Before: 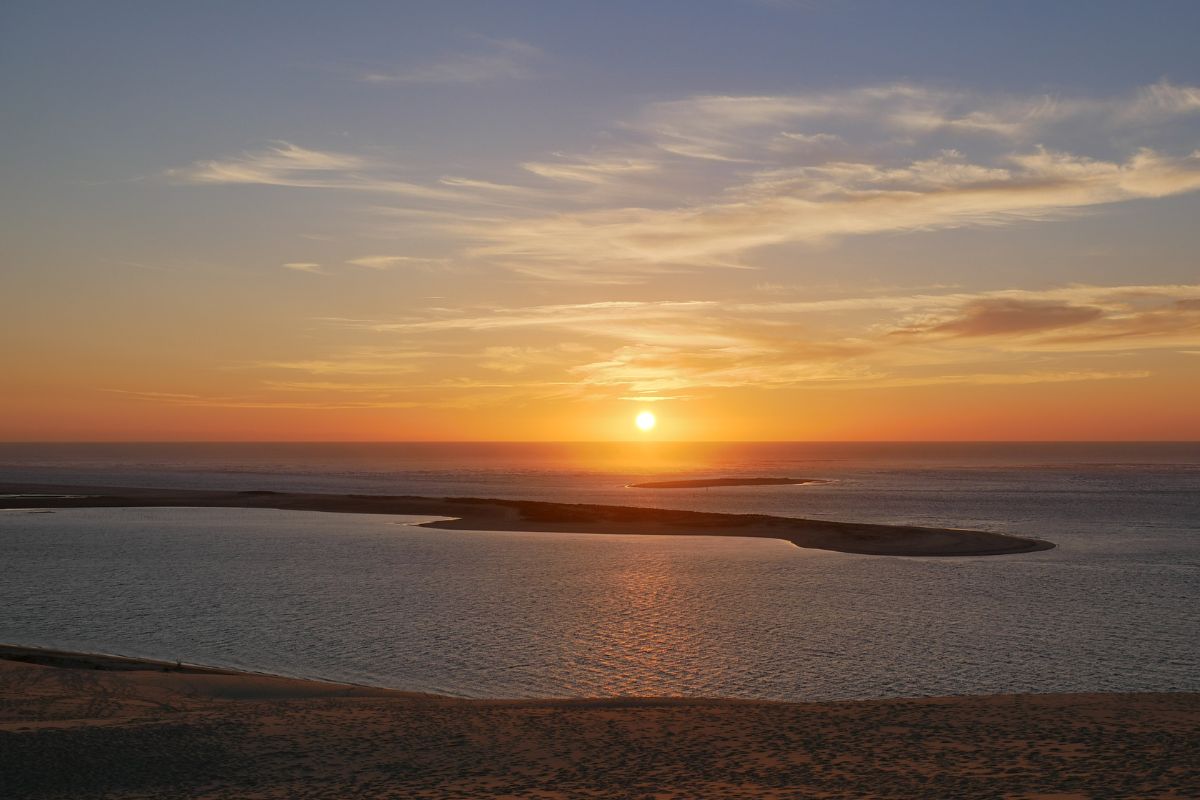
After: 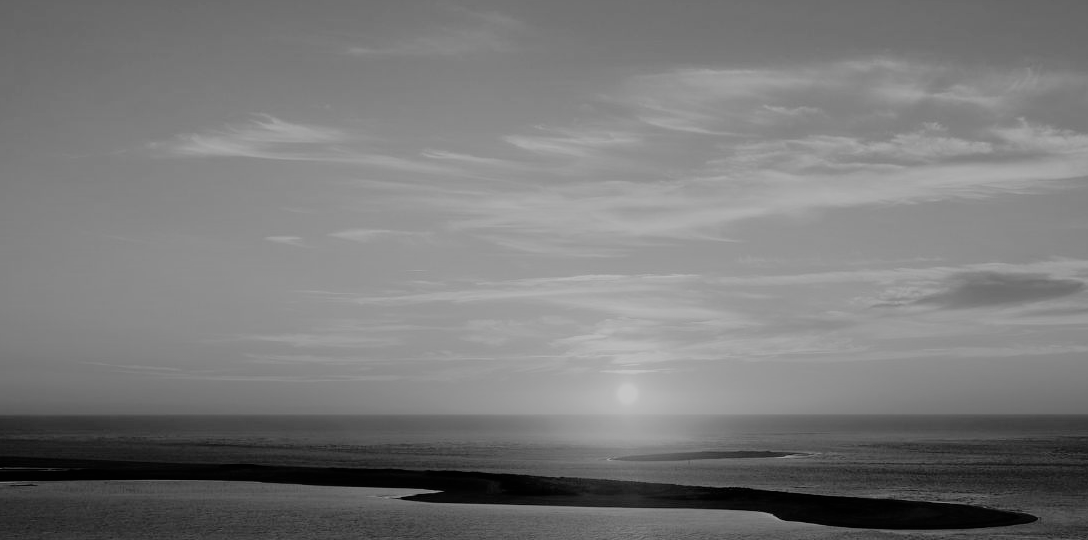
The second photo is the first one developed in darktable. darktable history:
monochrome: on, module defaults
filmic rgb: black relative exposure -6.15 EV, white relative exposure 6.96 EV, hardness 2.23, color science v6 (2022)
crop: left 1.509%, top 3.452%, right 7.696%, bottom 28.452%
contrast equalizer: y [[0.518, 0.517, 0.501, 0.5, 0.5, 0.5], [0.5 ×6], [0.5 ×6], [0 ×6], [0 ×6]]
color balance: mode lift, gamma, gain (sRGB), lift [1, 0.69, 1, 1], gamma [1, 1.482, 1, 1], gain [1, 1, 1, 0.802]
color balance rgb: perceptual saturation grading › global saturation 20%, perceptual saturation grading › highlights -25%, perceptual saturation grading › shadows 25%
color correction: highlights a* 5.62, highlights b* 33.57, shadows a* -25.86, shadows b* 4.02
